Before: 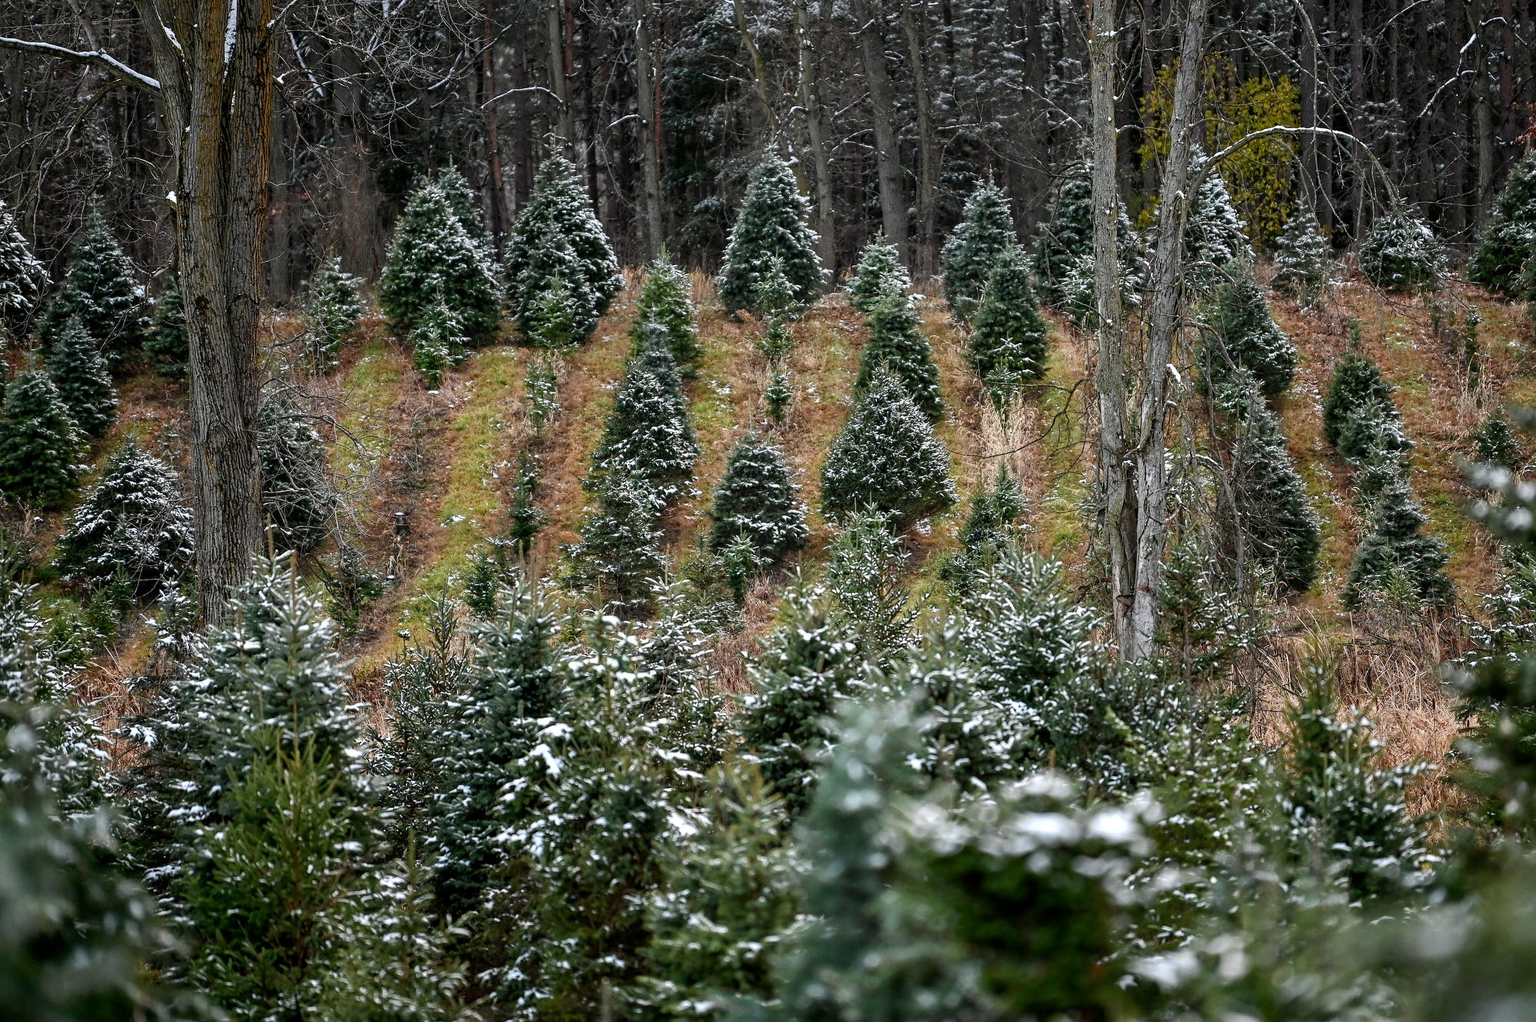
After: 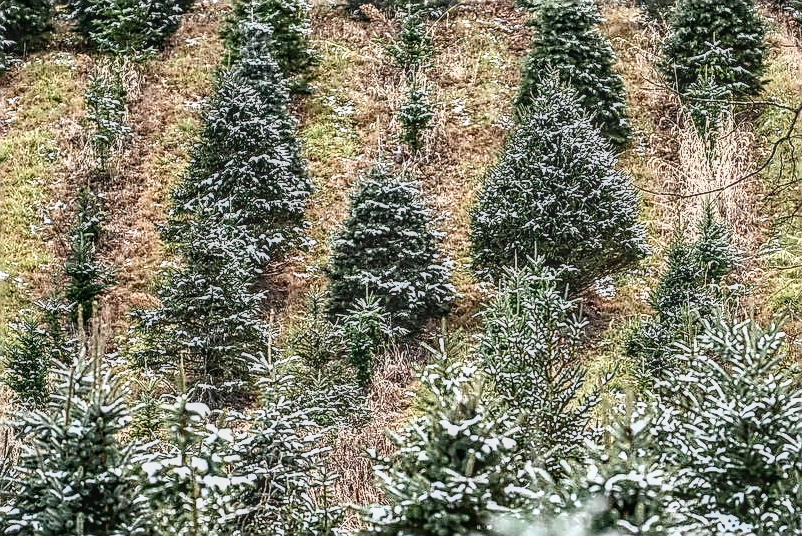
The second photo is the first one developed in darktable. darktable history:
crop: left 29.921%, top 29.999%, right 29.967%, bottom 29.658%
exposure: exposure 0.769 EV, compensate highlight preservation false
shadows and highlights: shadows 25.22, highlights -25.31
local contrast: highlights 2%, shadows 0%, detail 134%
haze removal: compatibility mode true, adaptive false
sharpen: radius 1.381, amount 1.265, threshold 0.679
contrast brightness saturation: contrast 0.249, saturation -0.32
